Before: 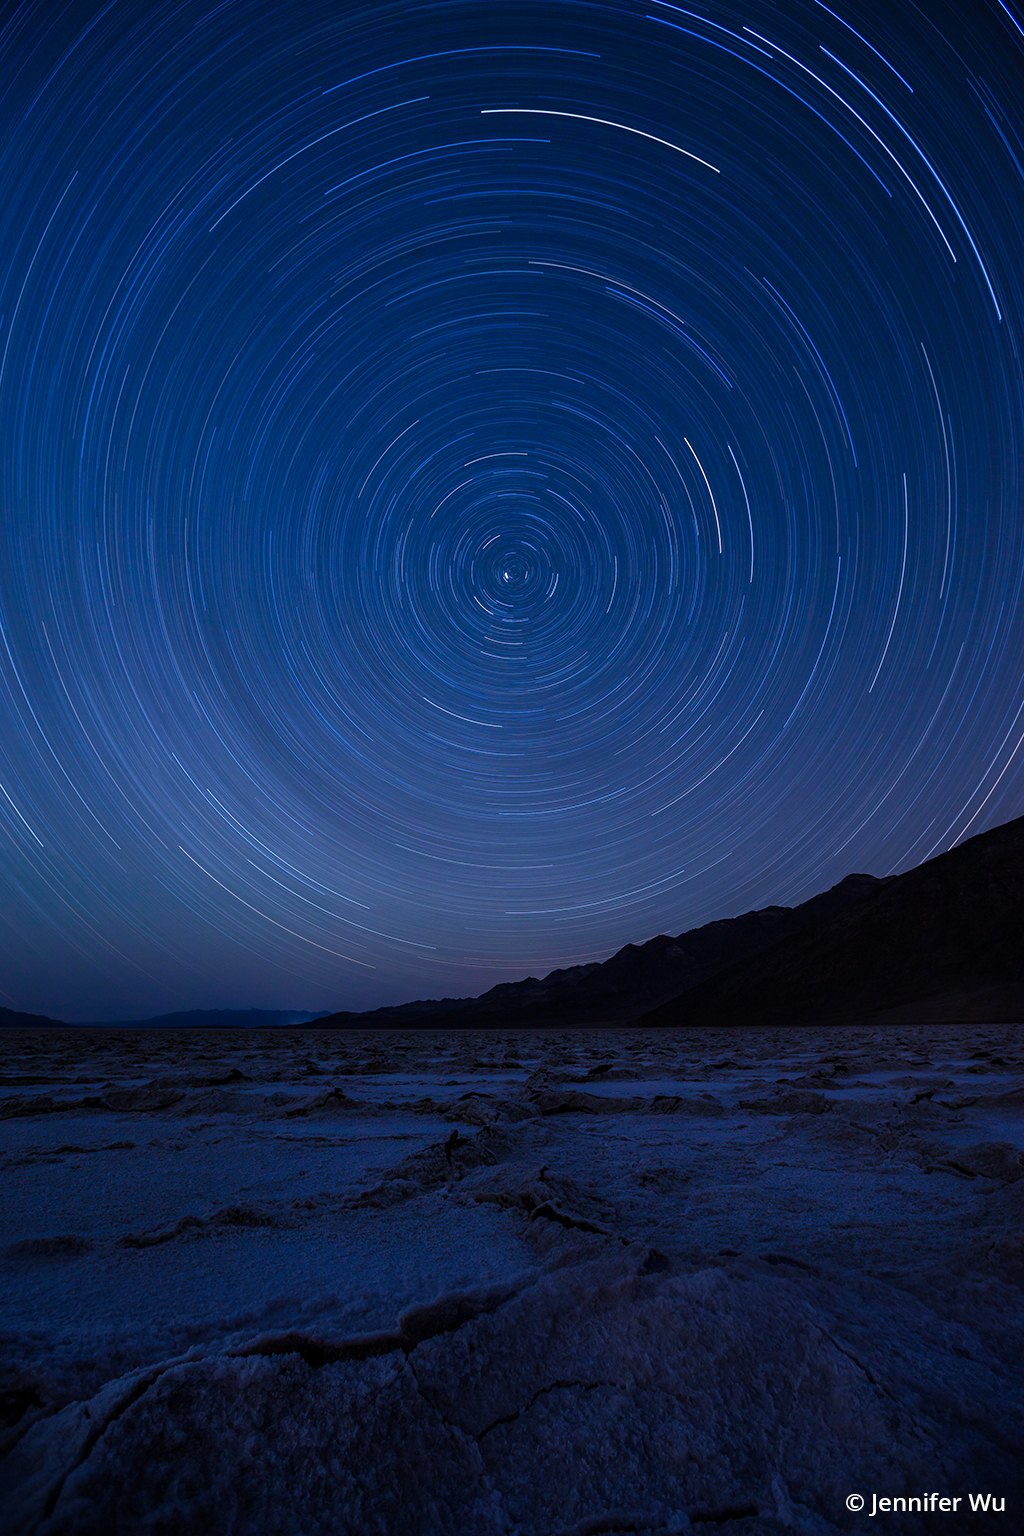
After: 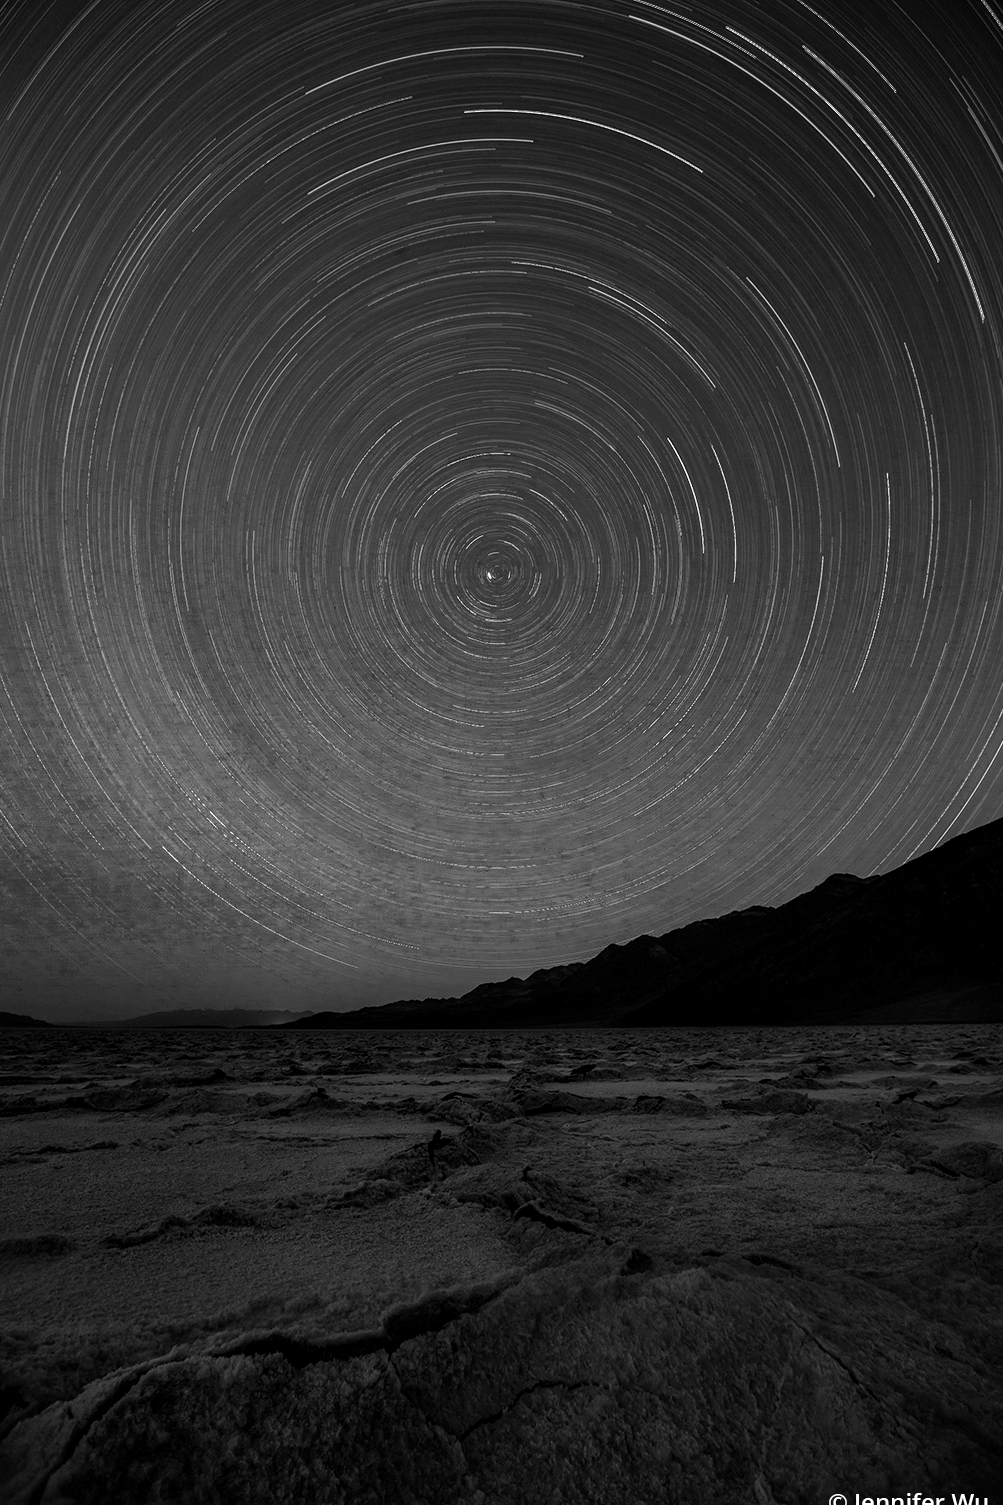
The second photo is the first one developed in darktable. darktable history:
crop: left 1.743%, right 0.268%, bottom 2.011%
color zones: curves: ch0 [(0.002, 0.589) (0.107, 0.484) (0.146, 0.249) (0.217, 0.352) (0.309, 0.525) (0.39, 0.404) (0.455, 0.169) (0.597, 0.055) (0.724, 0.212) (0.775, 0.691) (0.869, 0.571) (1, 0.587)]; ch1 [(0, 0) (0.143, 0) (0.286, 0) (0.429, 0) (0.571, 0) (0.714, 0) (0.857, 0)]
local contrast: highlights 100%, shadows 100%, detail 120%, midtone range 0.2
